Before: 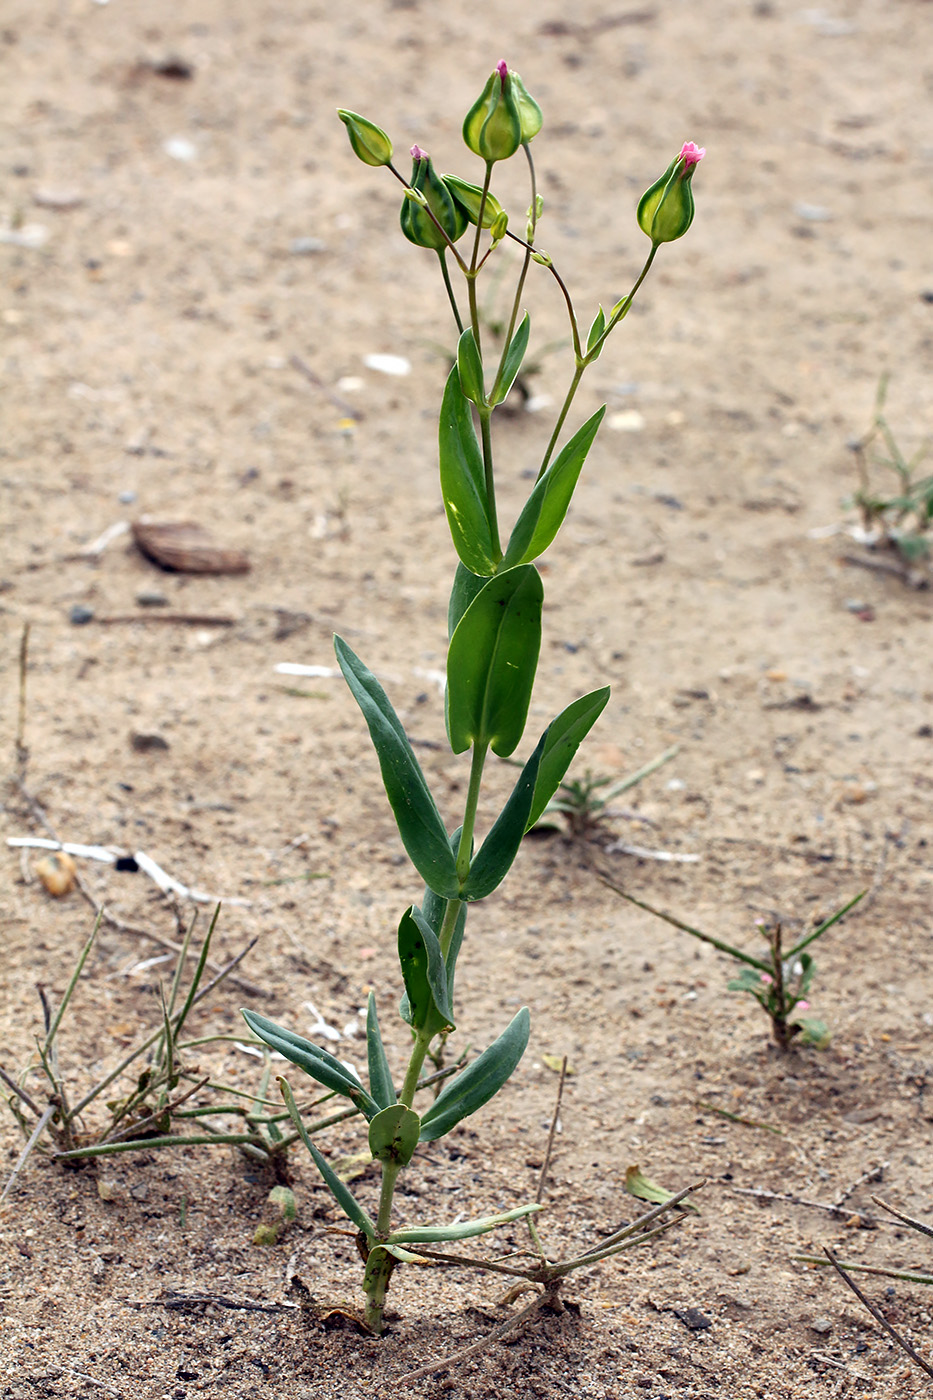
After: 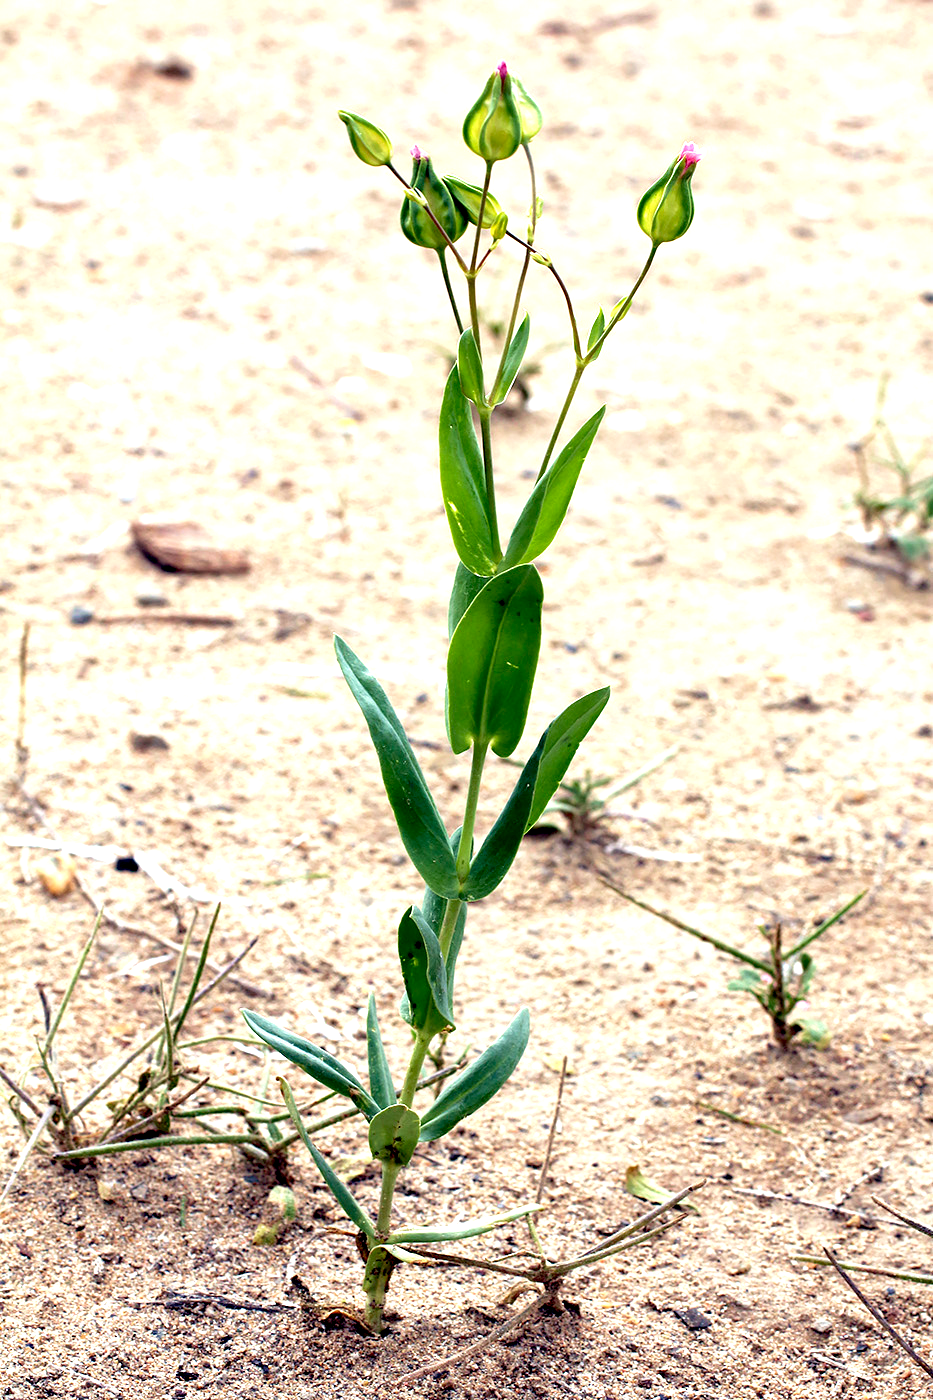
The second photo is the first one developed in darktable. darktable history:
exposure: black level correction 0.008, exposure 0.979 EV, compensate highlight preservation false
velvia: on, module defaults
